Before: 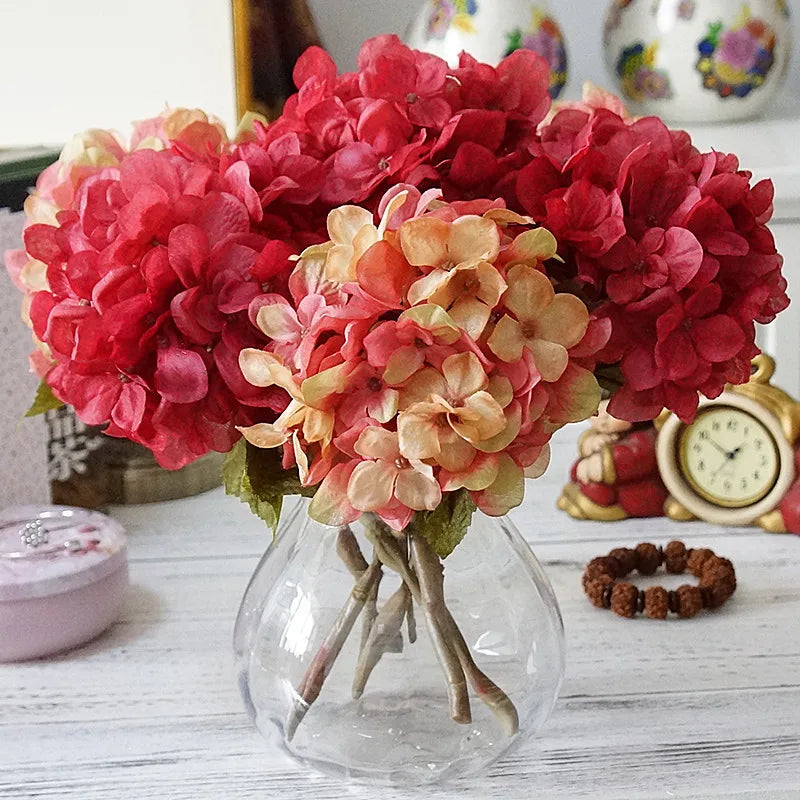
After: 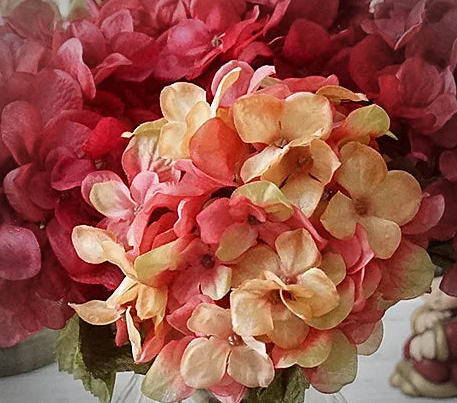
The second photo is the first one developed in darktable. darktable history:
crop: left 20.932%, top 15.471%, right 21.848%, bottom 34.081%
vignetting: fall-off start 71.74%
